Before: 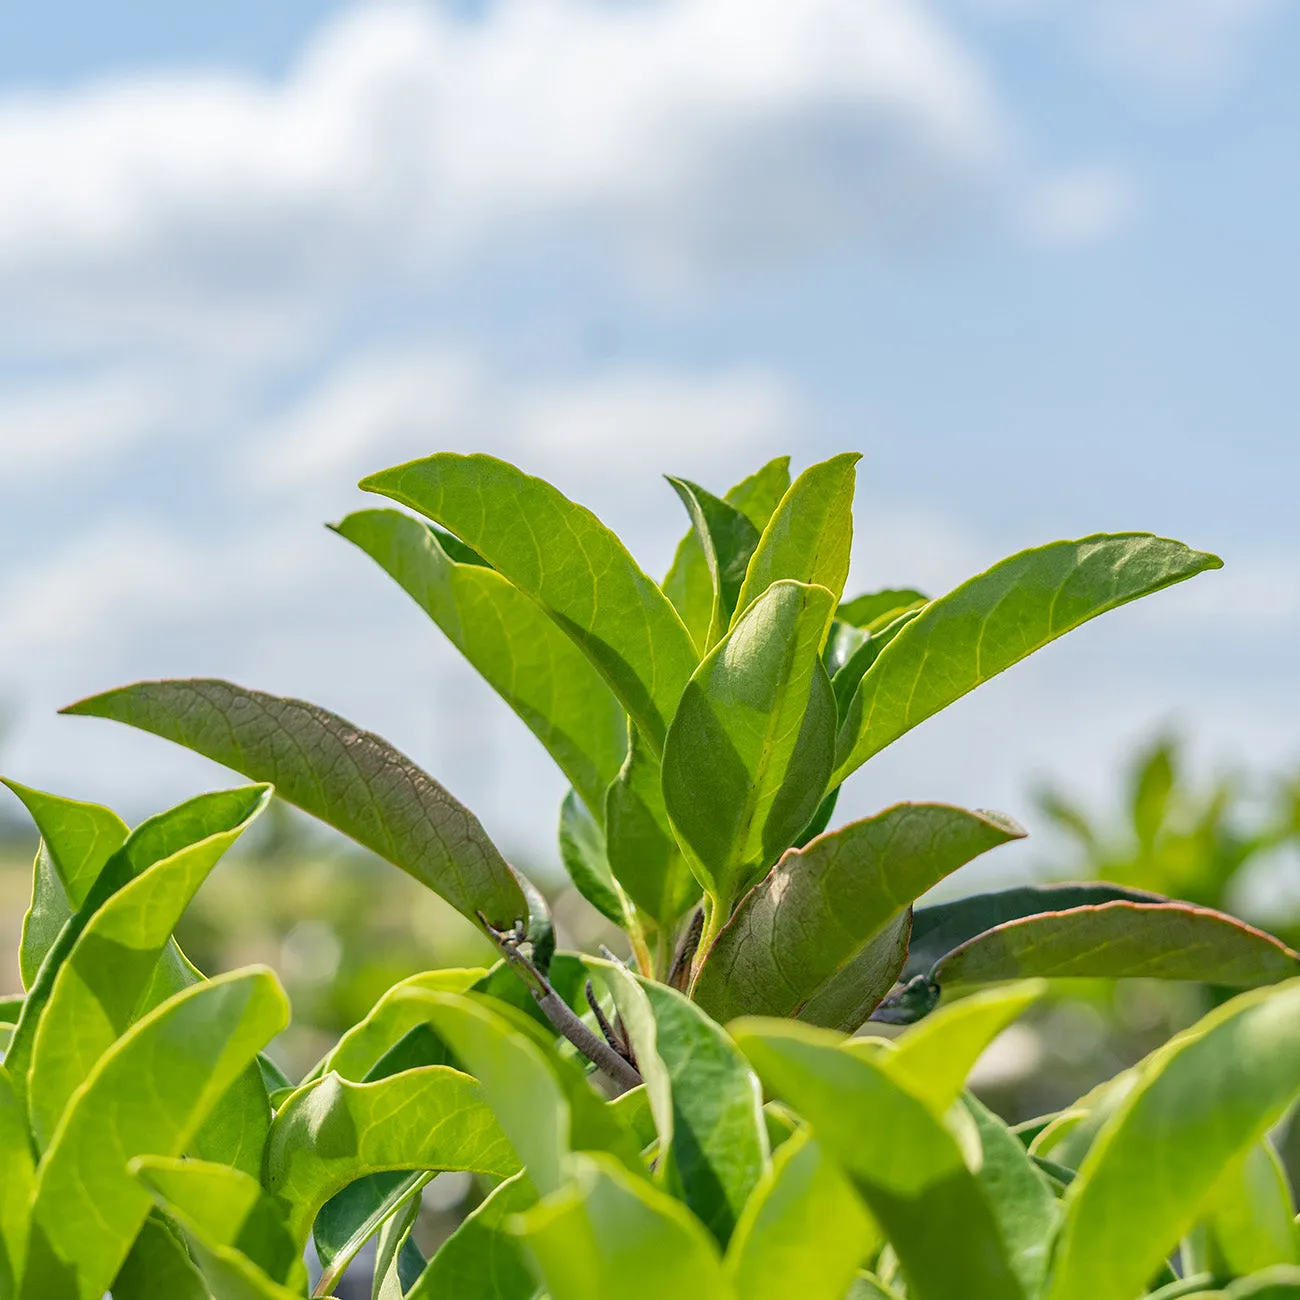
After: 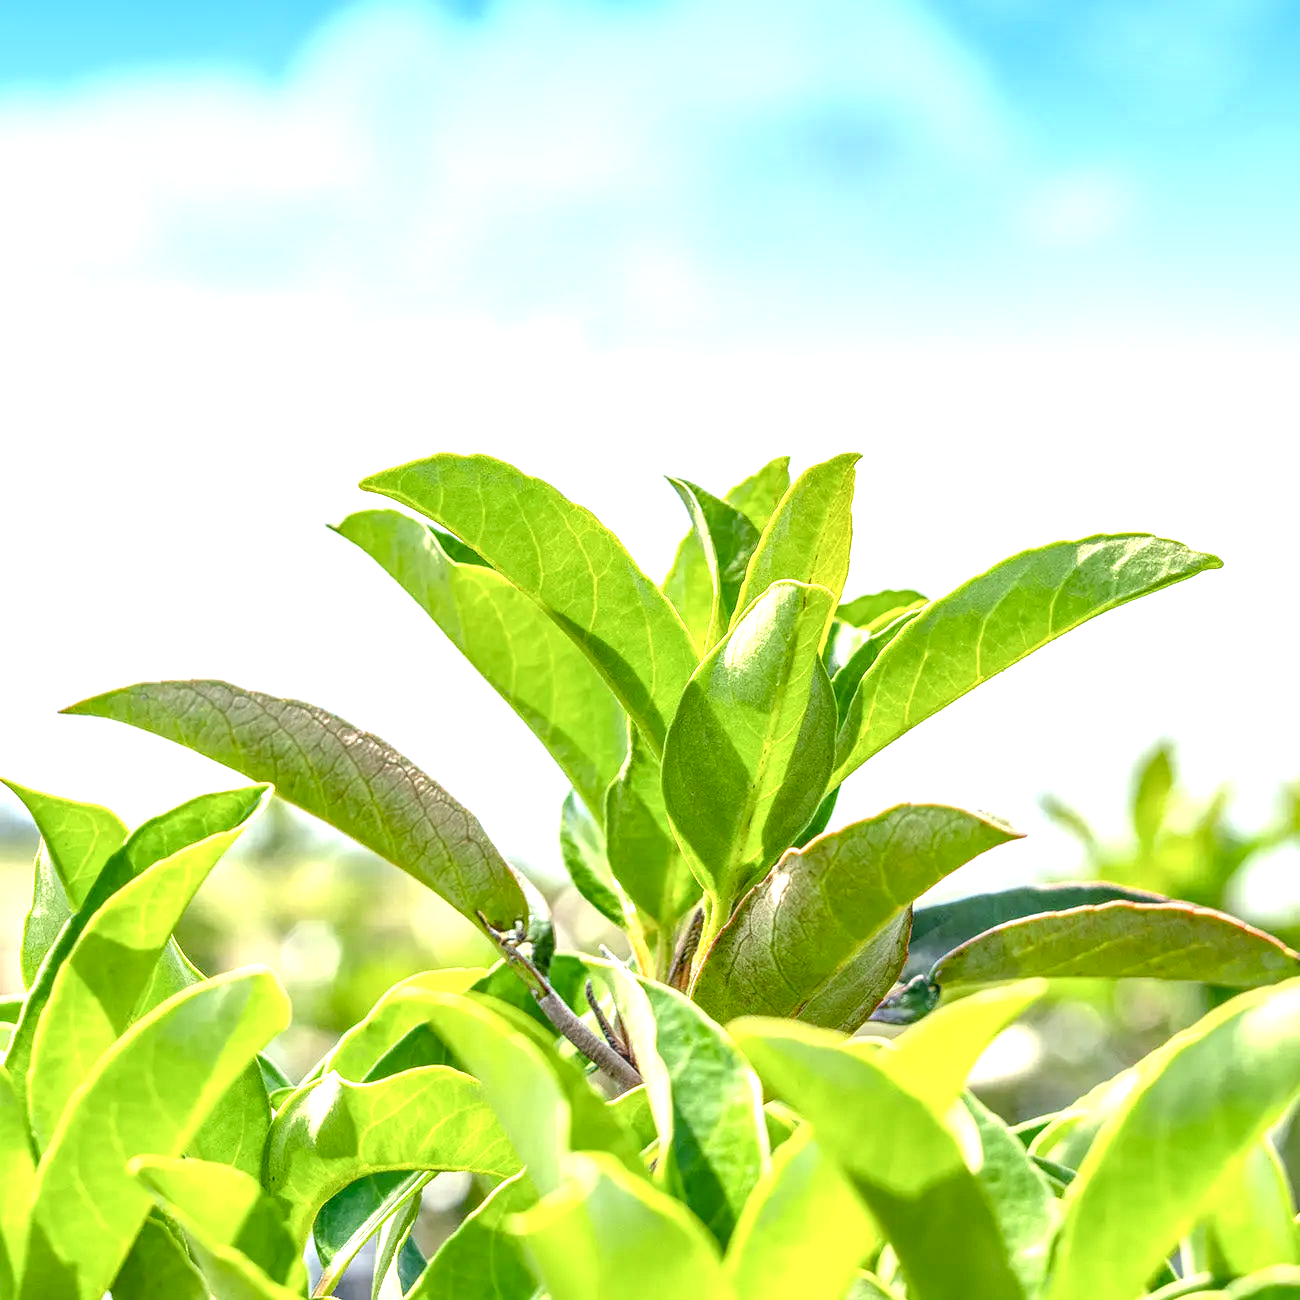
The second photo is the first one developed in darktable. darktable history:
local contrast: highlights 0%, shadows 0%, detail 133%
exposure: exposure 1.25 EV, compensate exposure bias true, compensate highlight preservation false
color balance rgb: perceptual saturation grading › global saturation 20%, perceptual saturation grading › highlights -25%, perceptual saturation grading › shadows 25%
graduated density: density 2.02 EV, hardness 44%, rotation 0.374°, offset 8.21, hue 208.8°, saturation 97%
color correction: saturation 0.99
